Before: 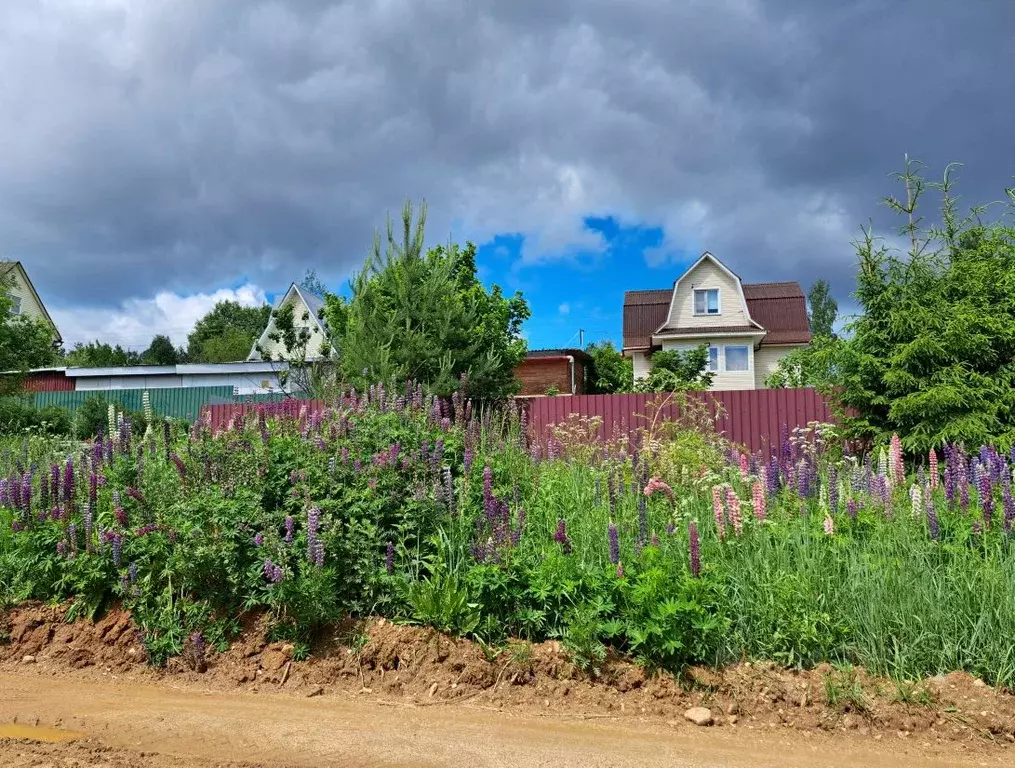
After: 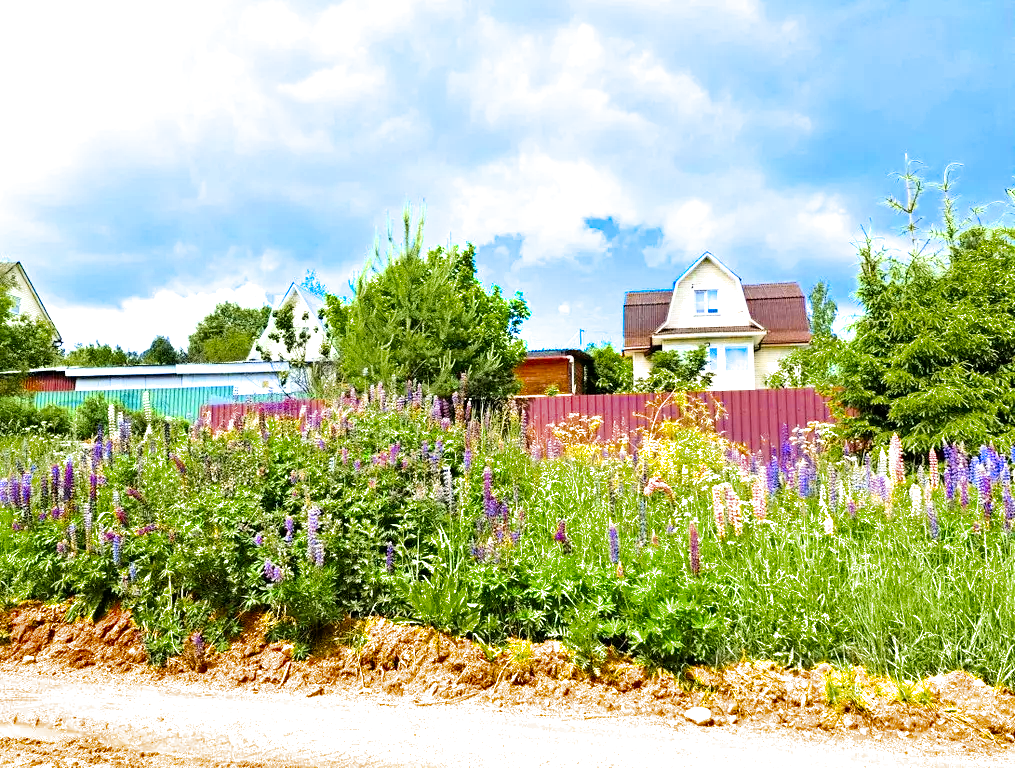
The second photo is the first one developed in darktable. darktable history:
filmic rgb: black relative exposure -8.07 EV, white relative exposure 3 EV, hardness 5.35, contrast 1.25
exposure: black level correction 0.001, exposure 1.84 EV, compensate highlight preservation false
color balance: on, module defaults
color zones: curves: ch0 [(0.11, 0.396) (0.195, 0.36) (0.25, 0.5) (0.303, 0.412) (0.357, 0.544) (0.75, 0.5) (0.967, 0.328)]; ch1 [(0, 0.468) (0.112, 0.512) (0.202, 0.6) (0.25, 0.5) (0.307, 0.352) (0.357, 0.544) (0.75, 0.5) (0.963, 0.524)]
color contrast: green-magenta contrast 1.12, blue-yellow contrast 1.95, unbound 0
